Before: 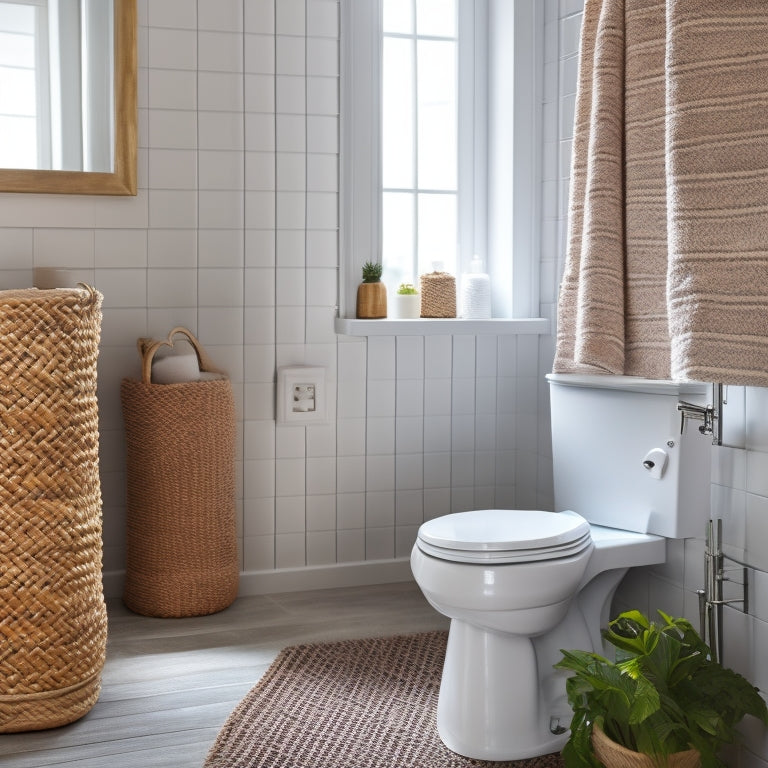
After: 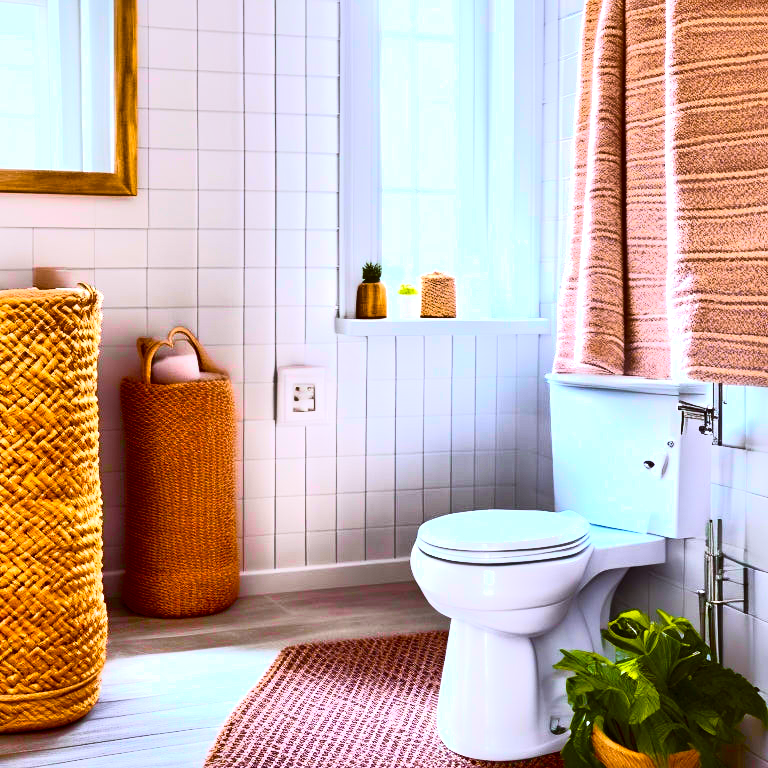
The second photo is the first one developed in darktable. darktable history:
color balance: contrast 10%
color correction: highlights a* 6.27, highlights b* 8.19, shadows a* 5.94, shadows b* 7.23, saturation 0.9
white balance: red 0.954, blue 1.079
color balance rgb: linear chroma grading › global chroma 25%, perceptual saturation grading › global saturation 40%, perceptual saturation grading › highlights -50%, perceptual saturation grading › shadows 30%, perceptual brilliance grading › global brilliance 25%, global vibrance 60%
shadows and highlights: highlights color adjustment 0%, low approximation 0.01, soften with gaussian
local contrast: mode bilateral grid, contrast 20, coarseness 50, detail 148%, midtone range 0.2
tone curve: curves: ch0 [(0, 0) (0.046, 0.031) (0.163, 0.114) (0.391, 0.432) (0.488, 0.561) (0.695, 0.839) (0.785, 0.904) (1, 0.965)]; ch1 [(0, 0) (0.248, 0.252) (0.427, 0.412) (0.482, 0.462) (0.499, 0.499) (0.518, 0.518) (0.535, 0.577) (0.585, 0.623) (0.679, 0.743) (0.788, 0.809) (1, 1)]; ch2 [(0, 0) (0.313, 0.262) (0.427, 0.417) (0.473, 0.47) (0.503, 0.503) (0.523, 0.515) (0.557, 0.596) (0.598, 0.646) (0.708, 0.771) (1, 1)], color space Lab, independent channels, preserve colors none
